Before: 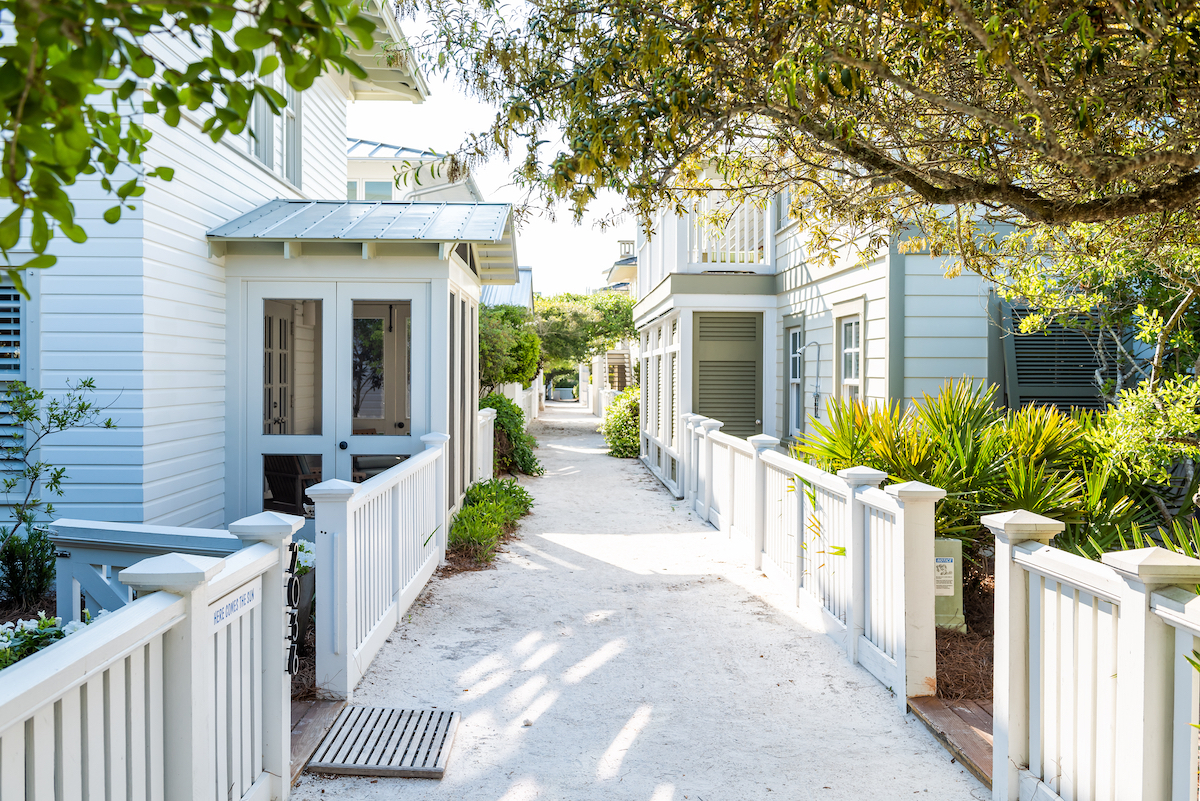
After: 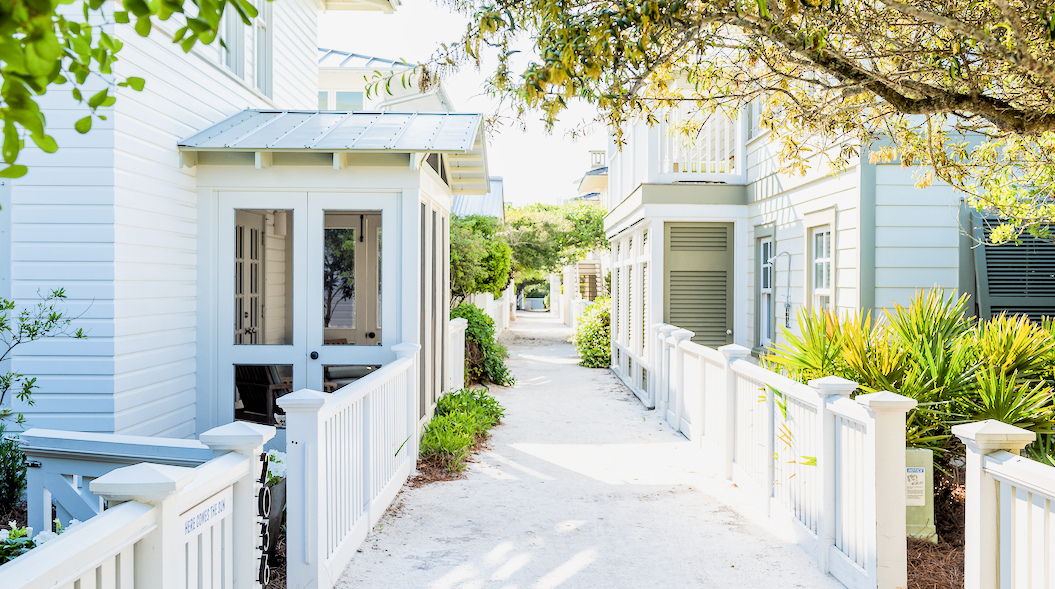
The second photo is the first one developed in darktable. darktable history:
crop and rotate: left 2.425%, top 11.305%, right 9.6%, bottom 15.08%
local contrast: highlights 100%, shadows 100%, detail 120%, midtone range 0.2
exposure: exposure 1 EV, compensate highlight preservation false
filmic rgb: black relative exposure -7.65 EV, white relative exposure 4.56 EV, hardness 3.61, contrast 1.05
